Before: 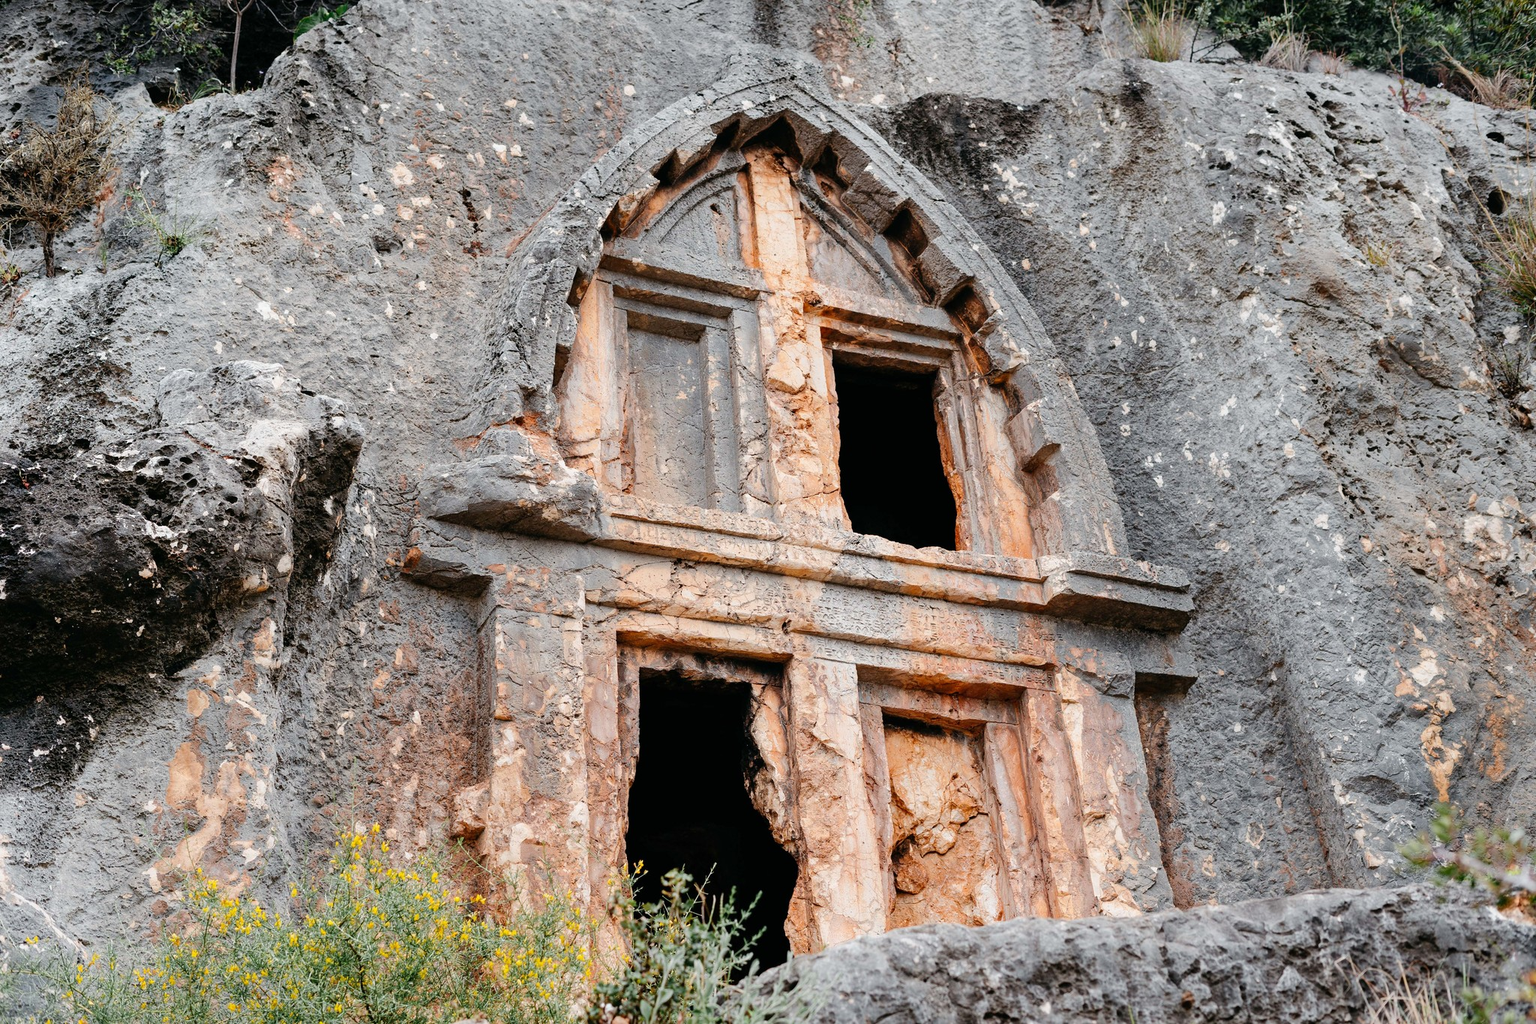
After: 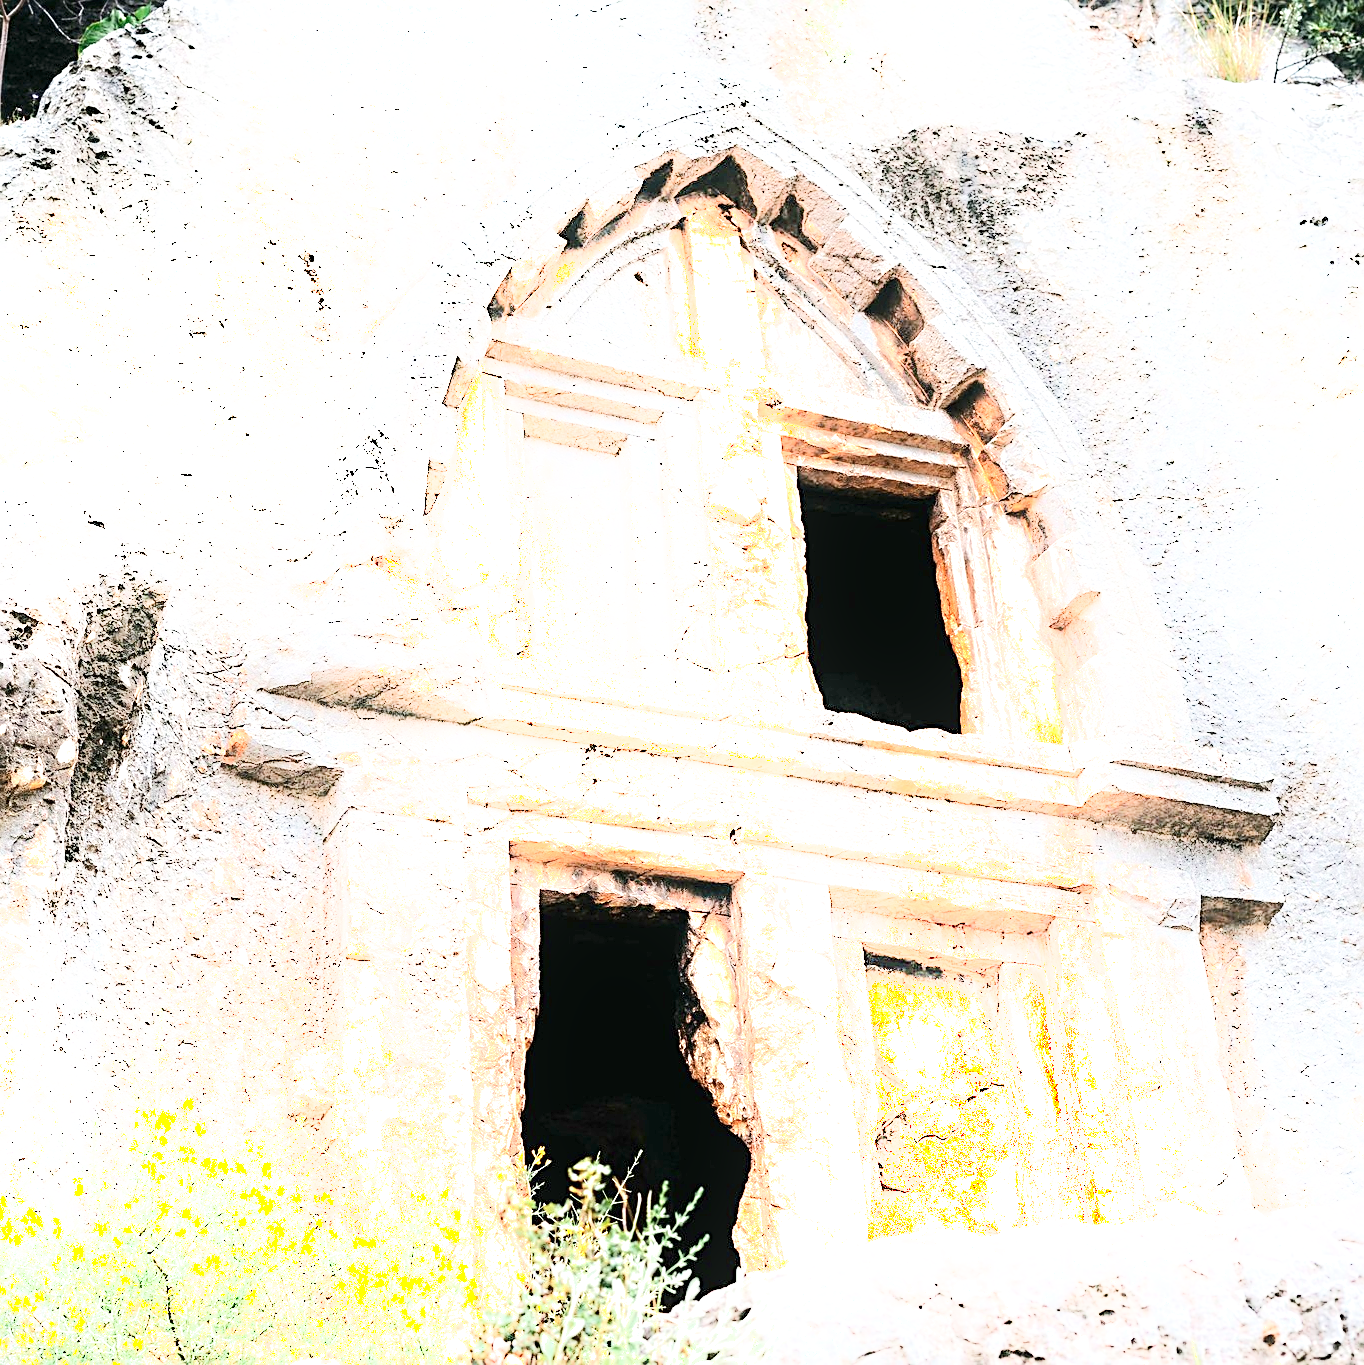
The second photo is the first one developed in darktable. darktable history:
contrast brightness saturation: contrast 0.097, brightness 0.039, saturation 0.091
sharpen: on, module defaults
shadows and highlights: shadows -21.81, highlights 98.33, soften with gaussian
exposure: black level correction 0, exposure 1.534 EV, compensate highlight preservation false
crop and rotate: left 15.302%, right 18.056%
